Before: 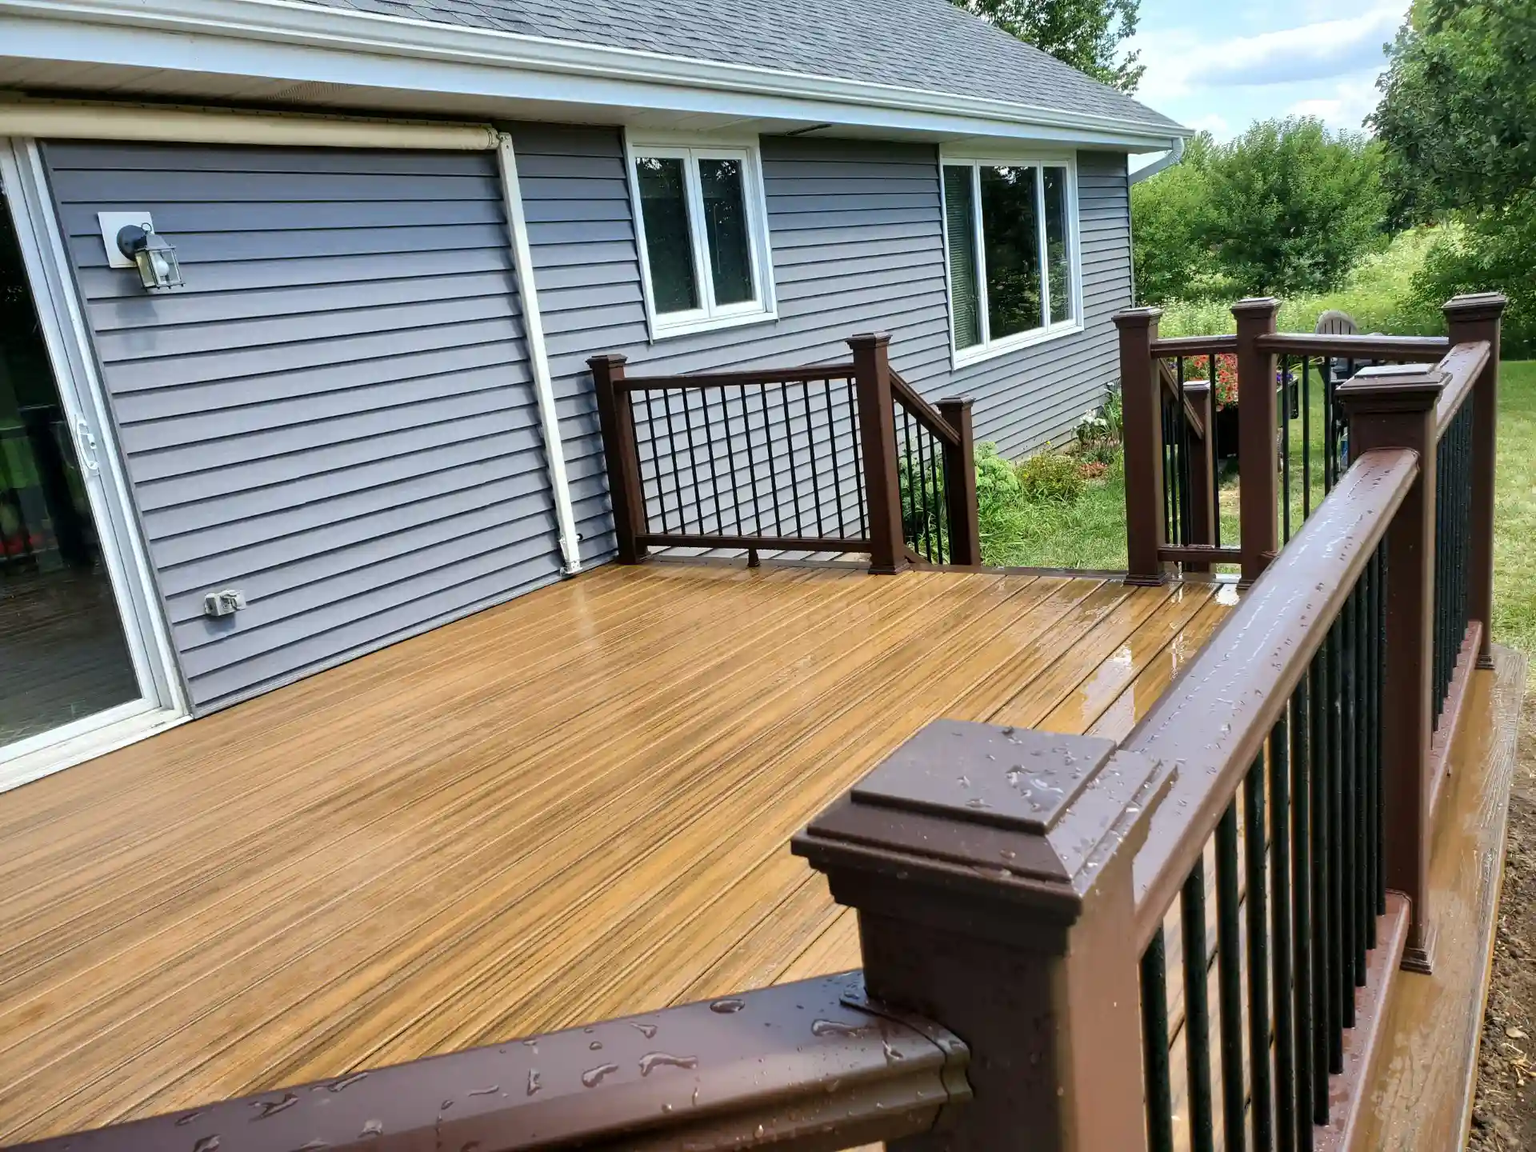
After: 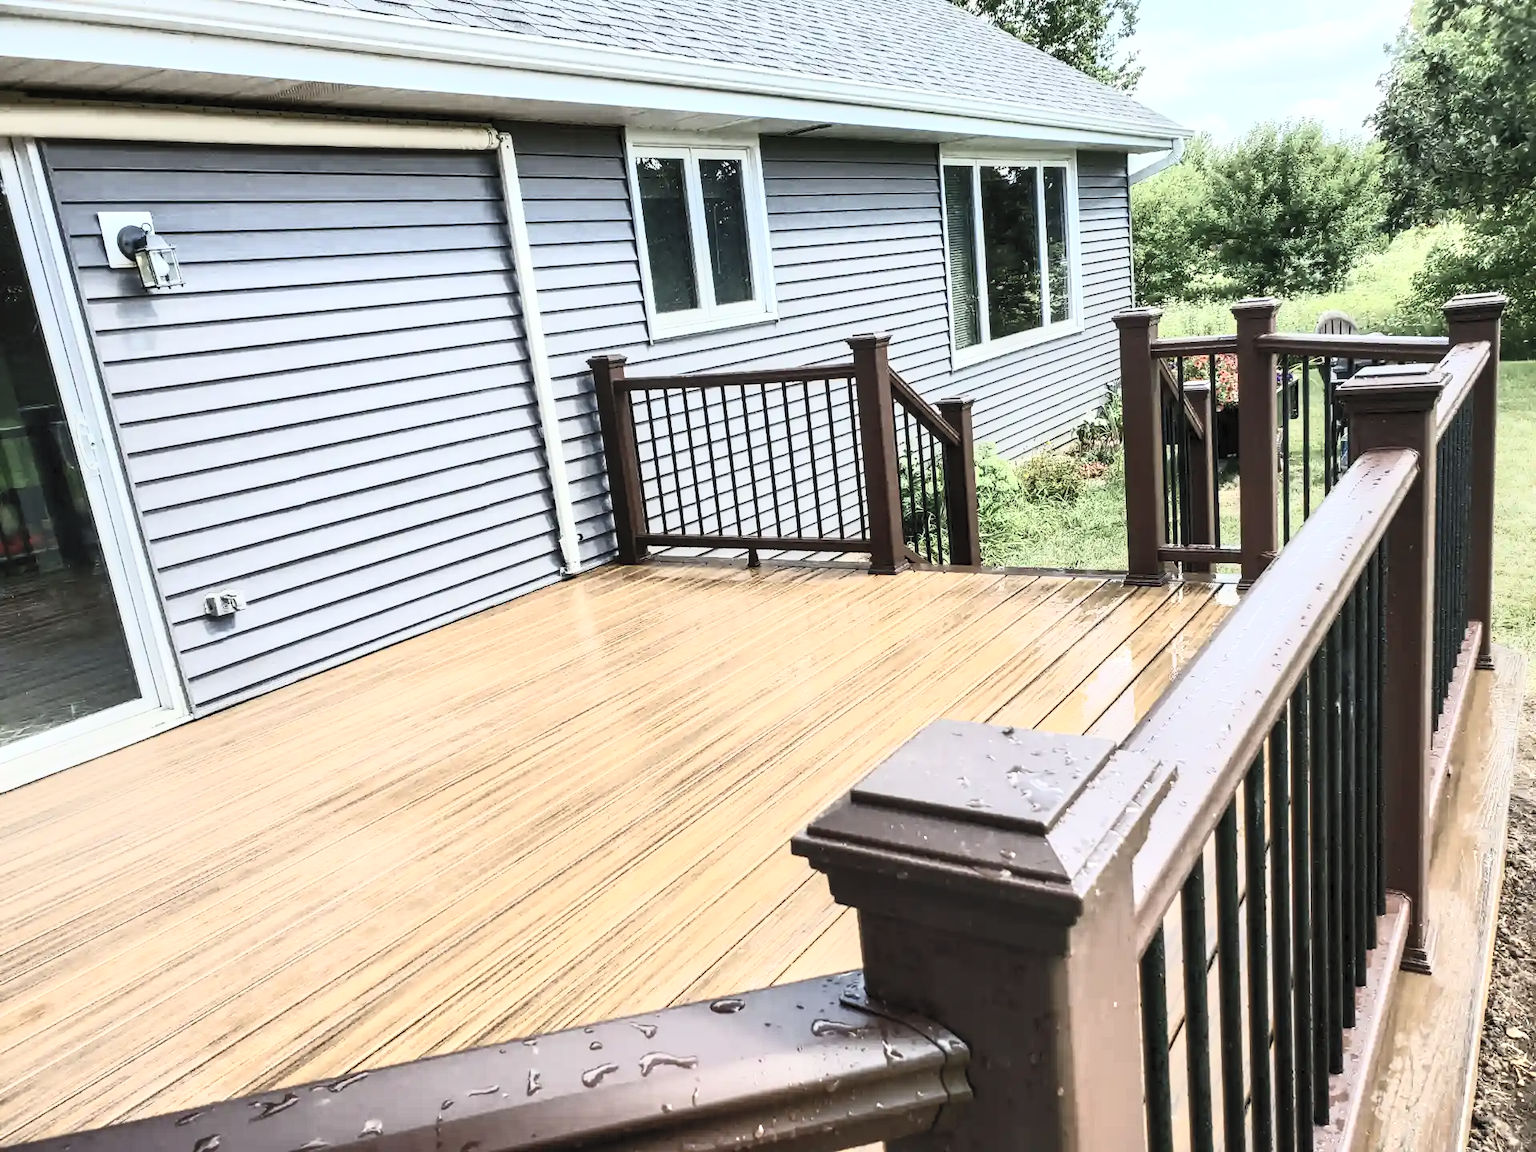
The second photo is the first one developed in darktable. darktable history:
local contrast: detail 130%
contrast brightness saturation: contrast 0.578, brightness 0.578, saturation -0.333
